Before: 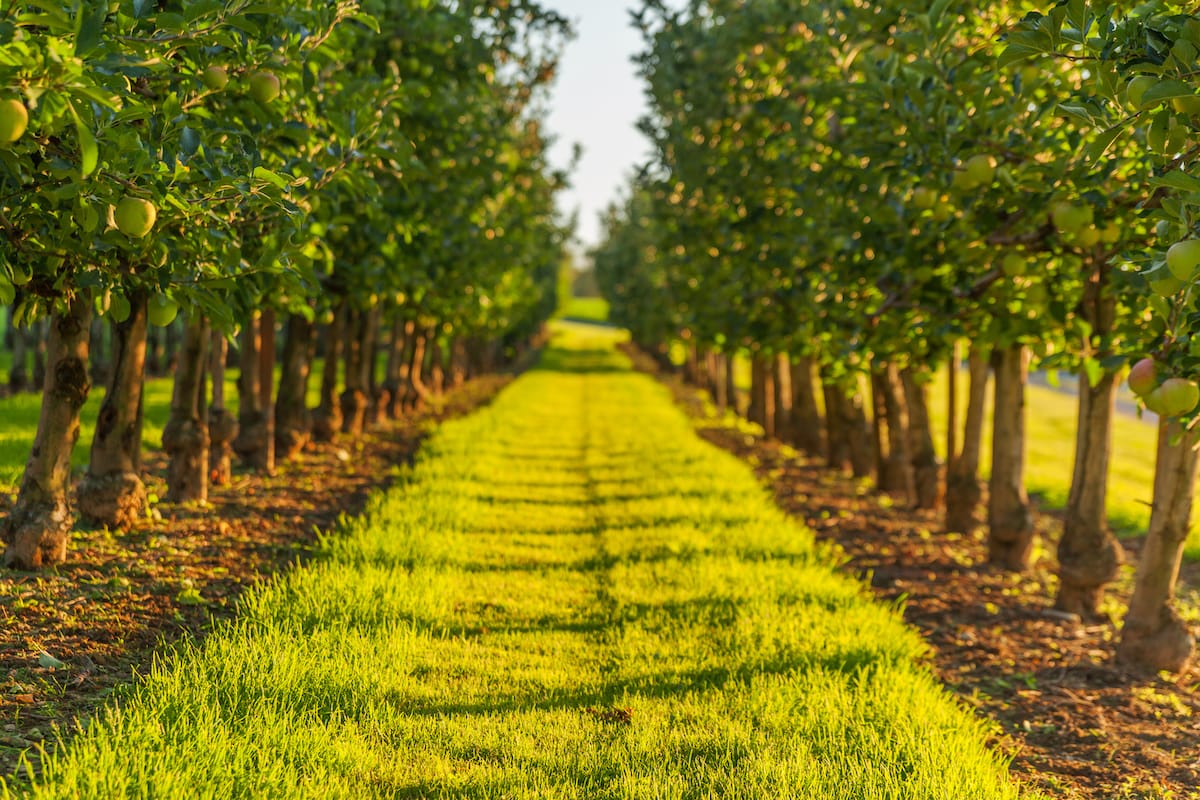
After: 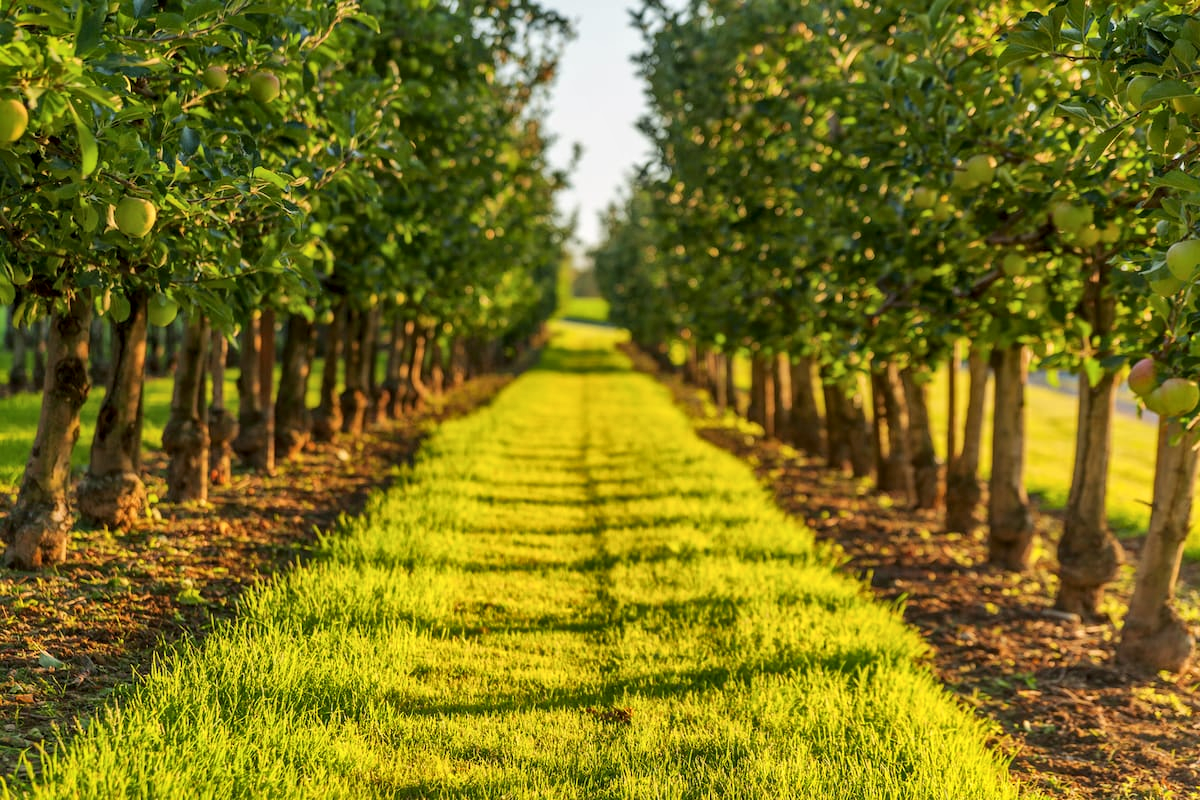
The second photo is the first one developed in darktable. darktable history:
local contrast: mode bilateral grid, contrast 19, coarseness 49, detail 141%, midtone range 0.2
